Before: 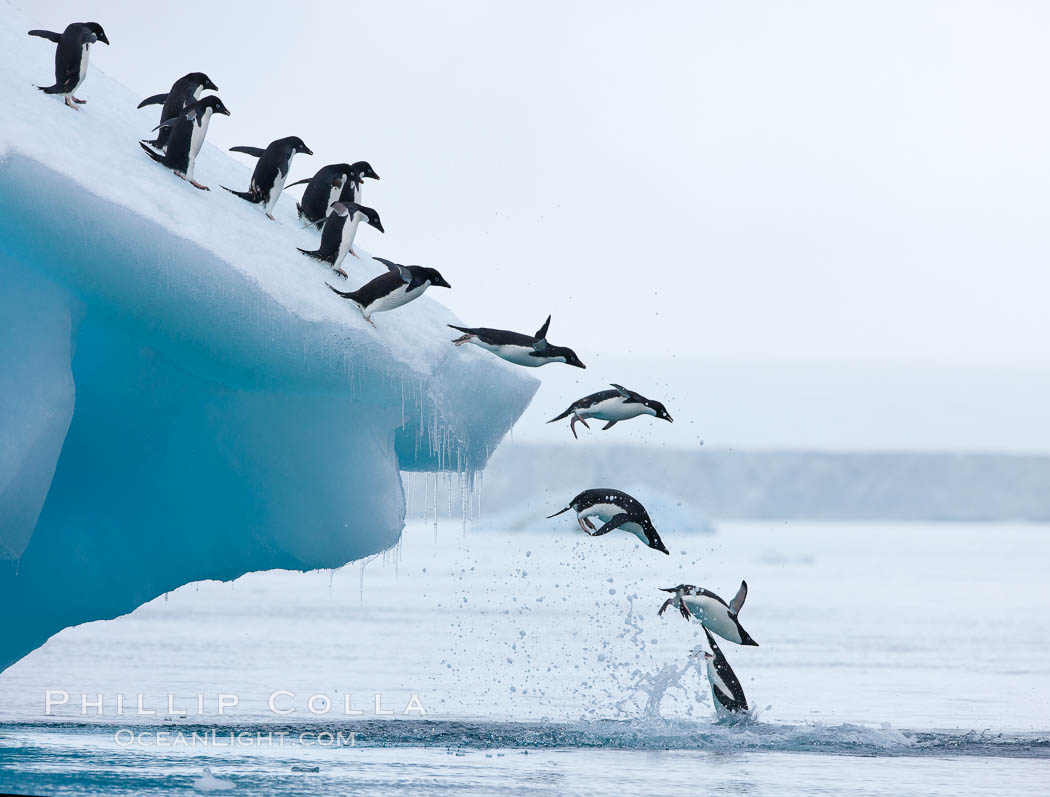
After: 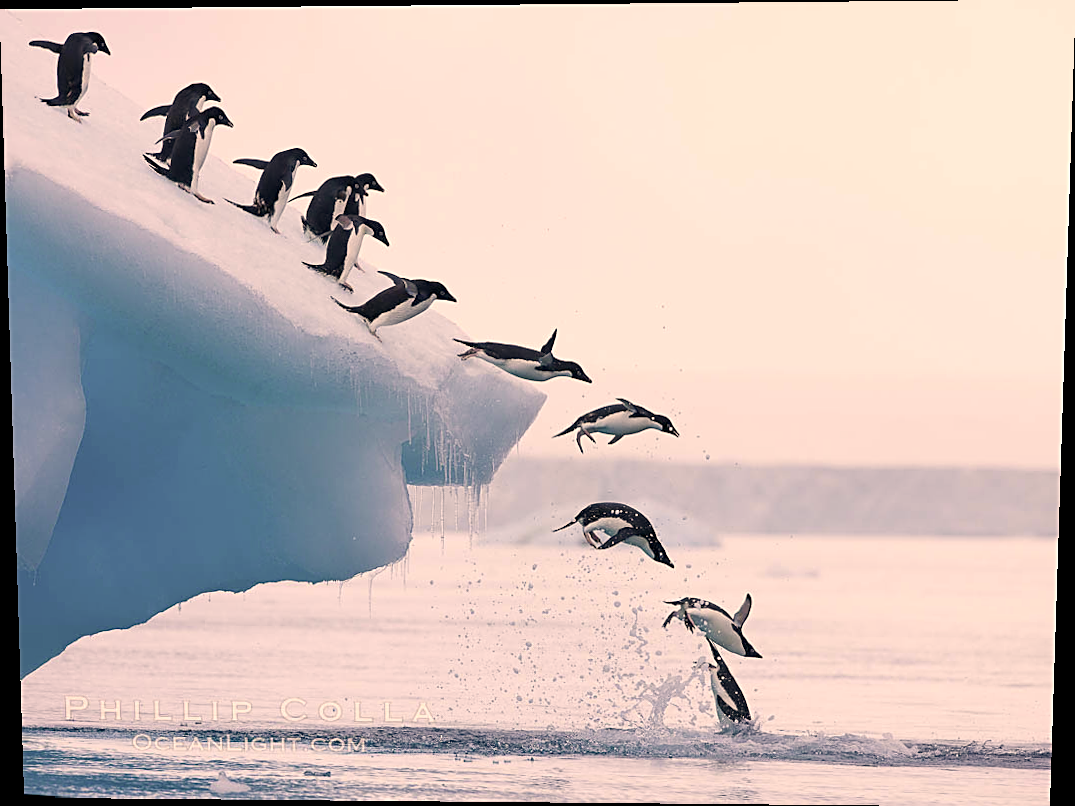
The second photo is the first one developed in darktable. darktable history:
white balance: red 0.954, blue 1.079
rotate and perspective: lens shift (vertical) 0.048, lens shift (horizontal) -0.024, automatic cropping off
sharpen: on, module defaults
color correction: highlights a* 15, highlights b* 31.55
